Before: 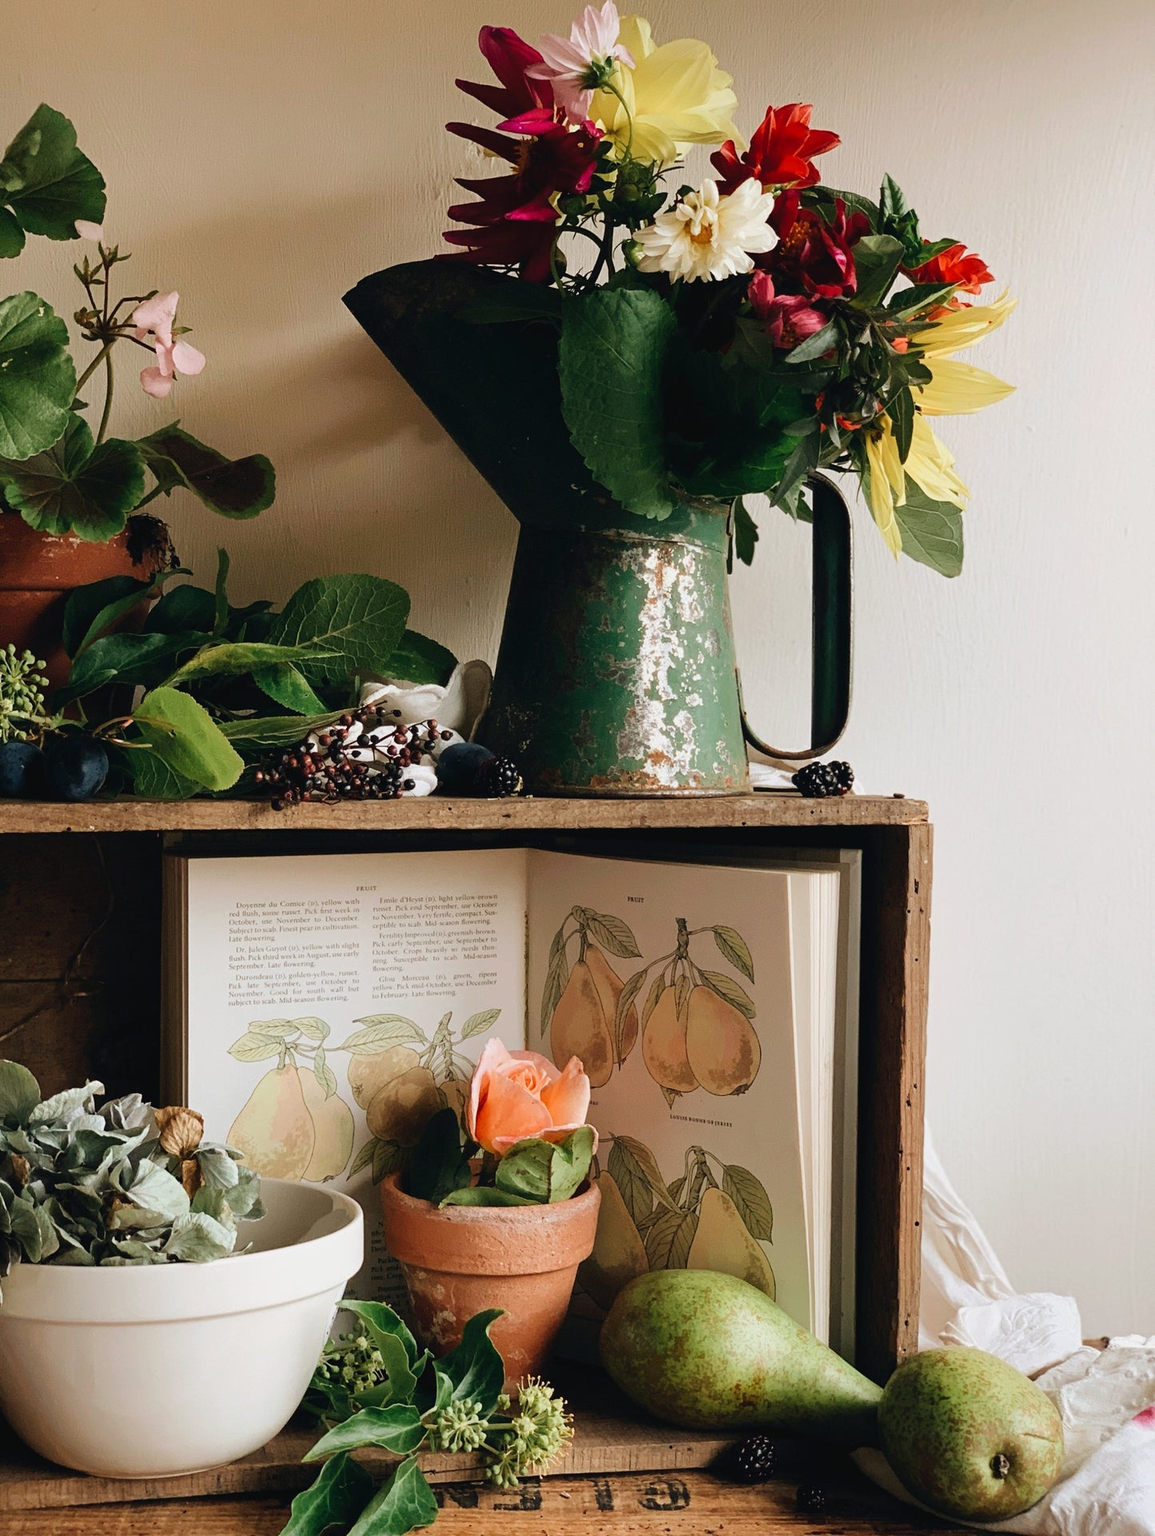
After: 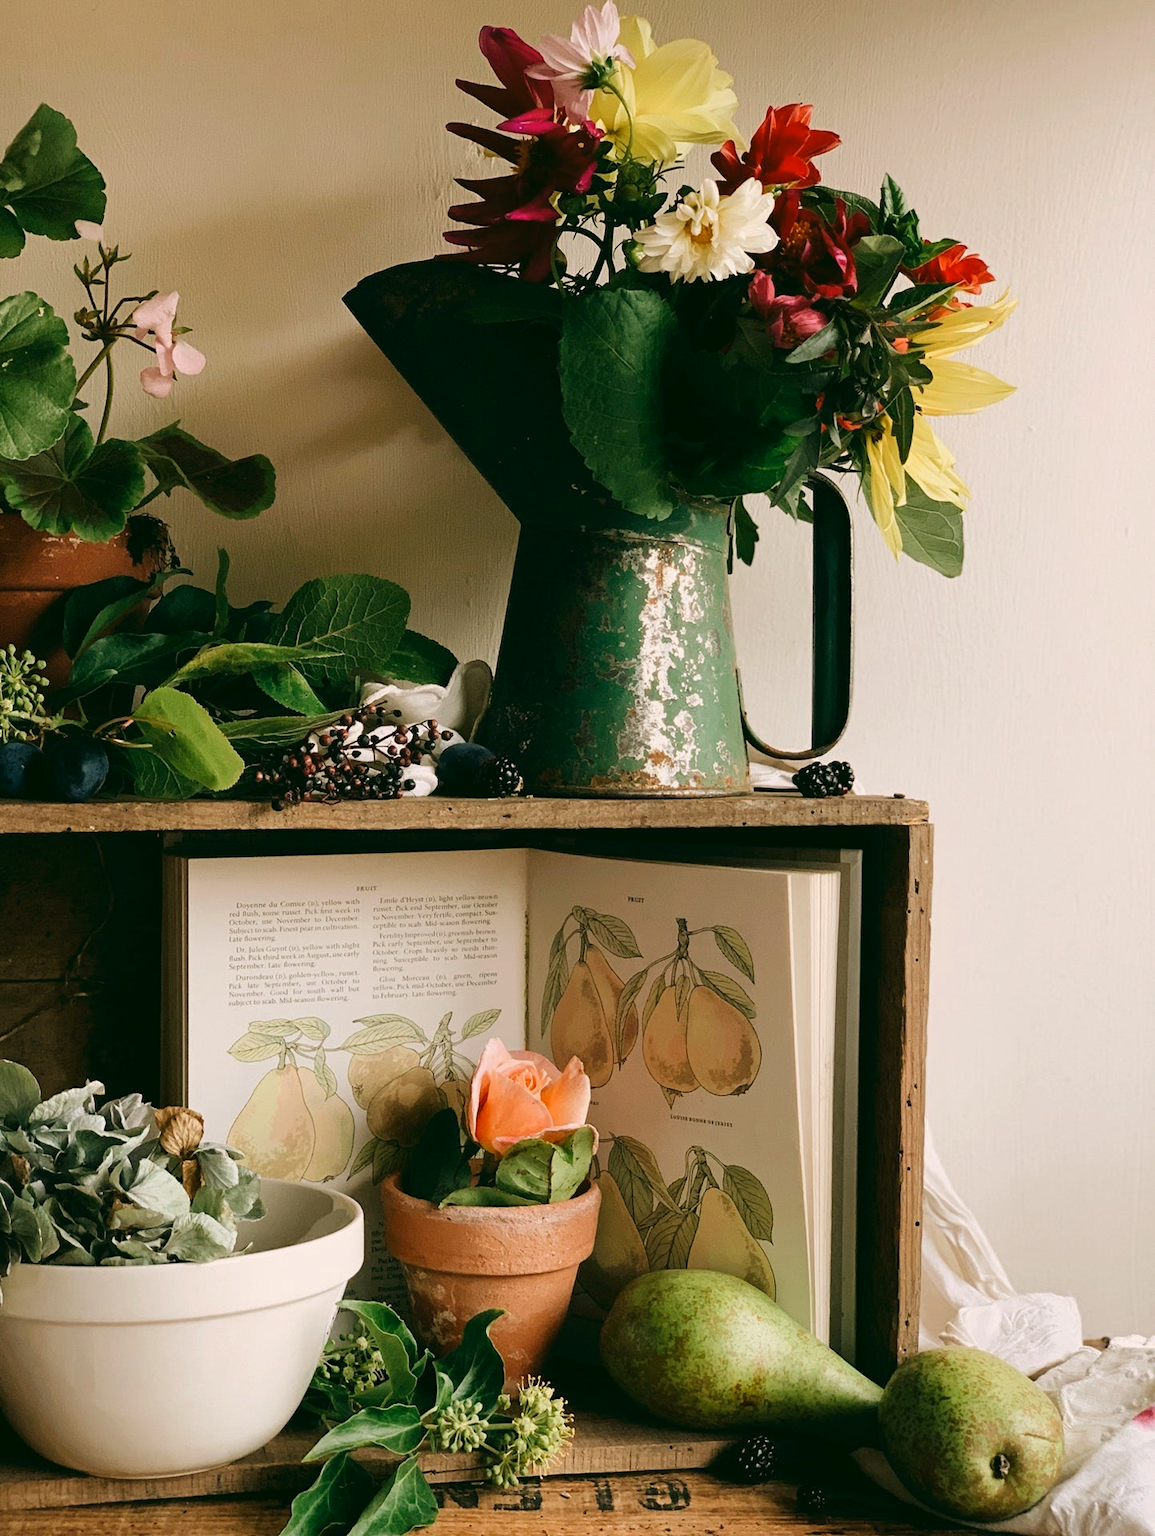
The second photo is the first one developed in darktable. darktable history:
color correction: highlights a* 4.64, highlights b* 4.99, shadows a* -8.11, shadows b* 4.77
